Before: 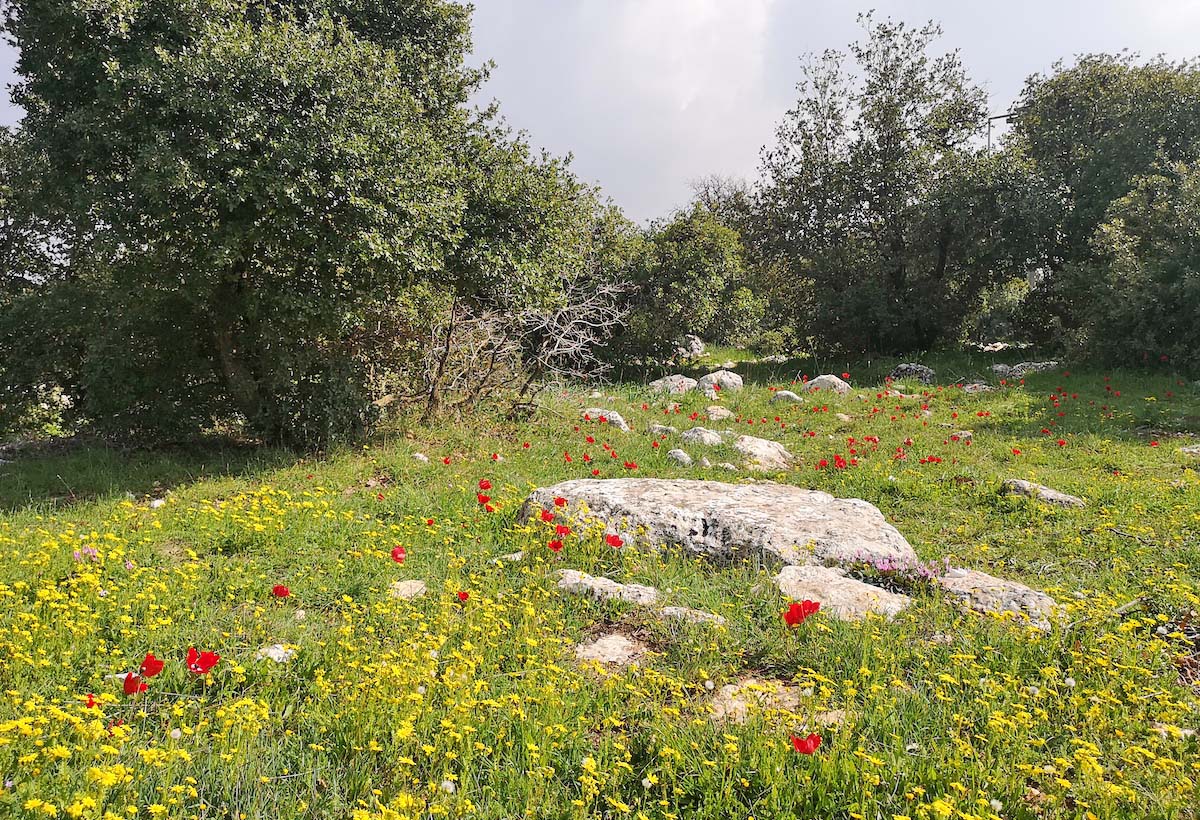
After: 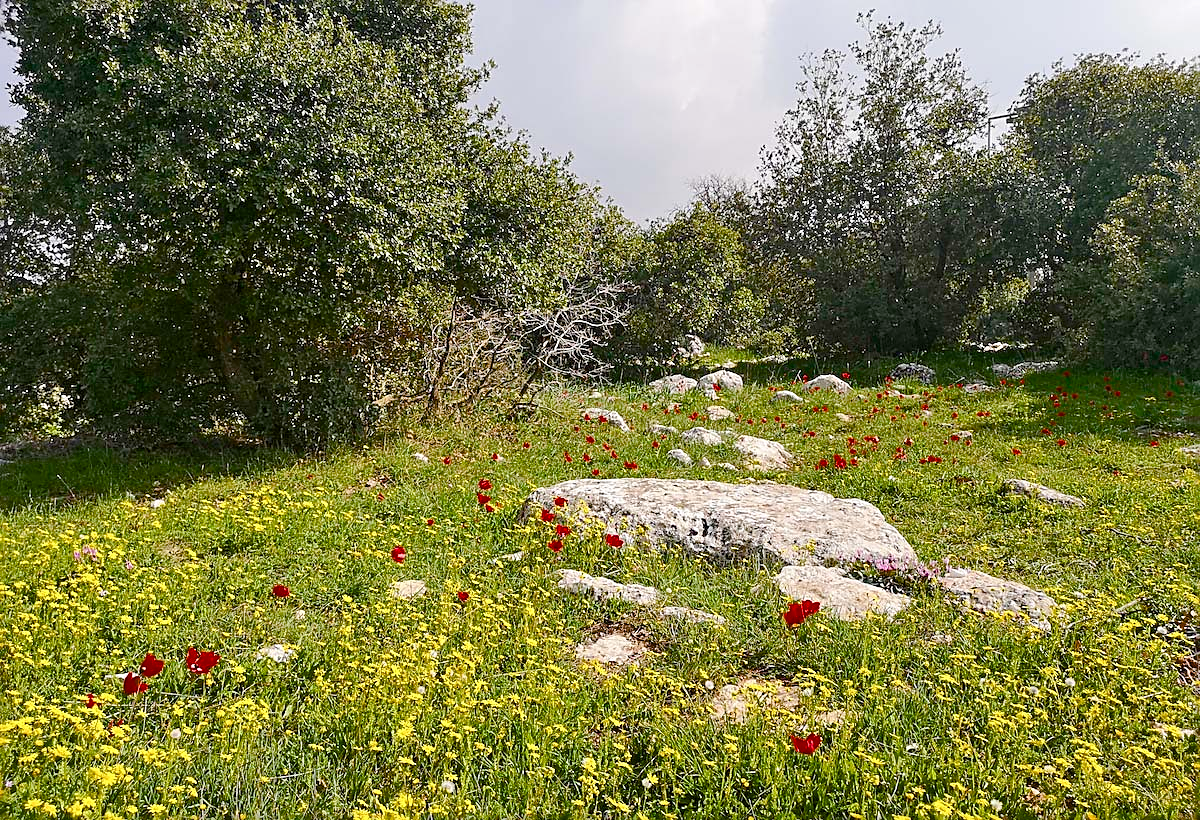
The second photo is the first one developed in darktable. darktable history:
tone equalizer: on, module defaults
sharpen: on, module defaults
color balance rgb: perceptual saturation grading › global saturation 44.059%, perceptual saturation grading › highlights -49.218%, perceptual saturation grading › shadows 29.786%, perceptual brilliance grading › global brilliance 2.482%, perceptual brilliance grading › highlights -3.926%, saturation formula JzAzBz (2021)
